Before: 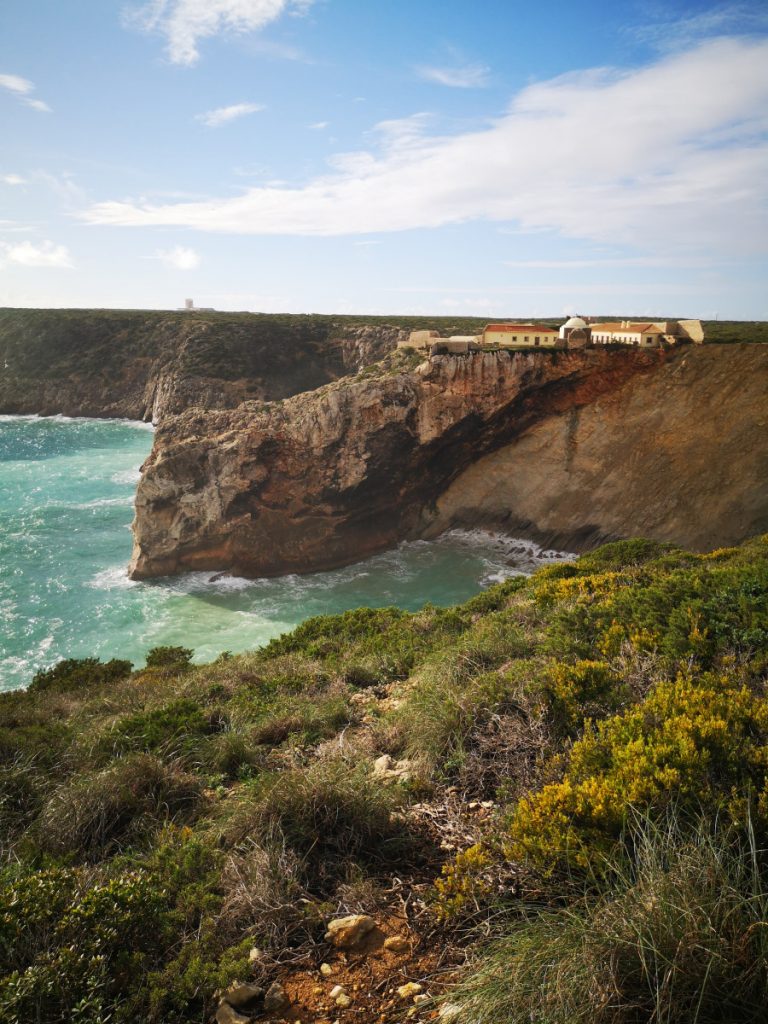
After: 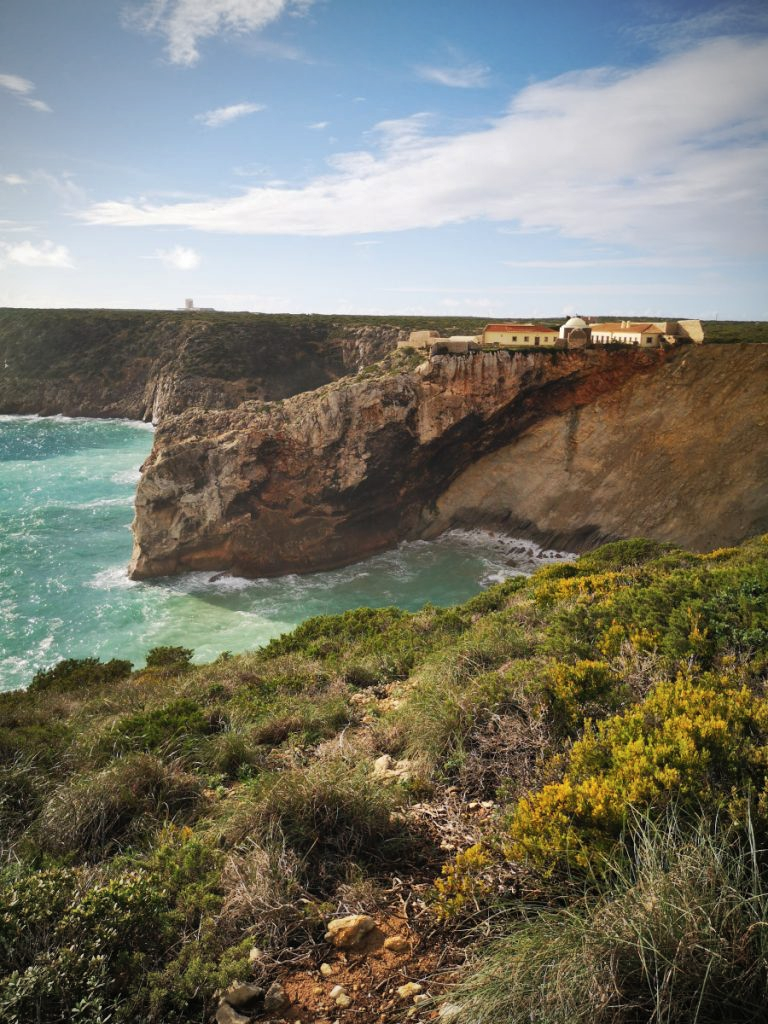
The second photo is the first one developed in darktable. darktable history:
vignetting: fall-off radius 60.92%
shadows and highlights: shadows 53, soften with gaussian
